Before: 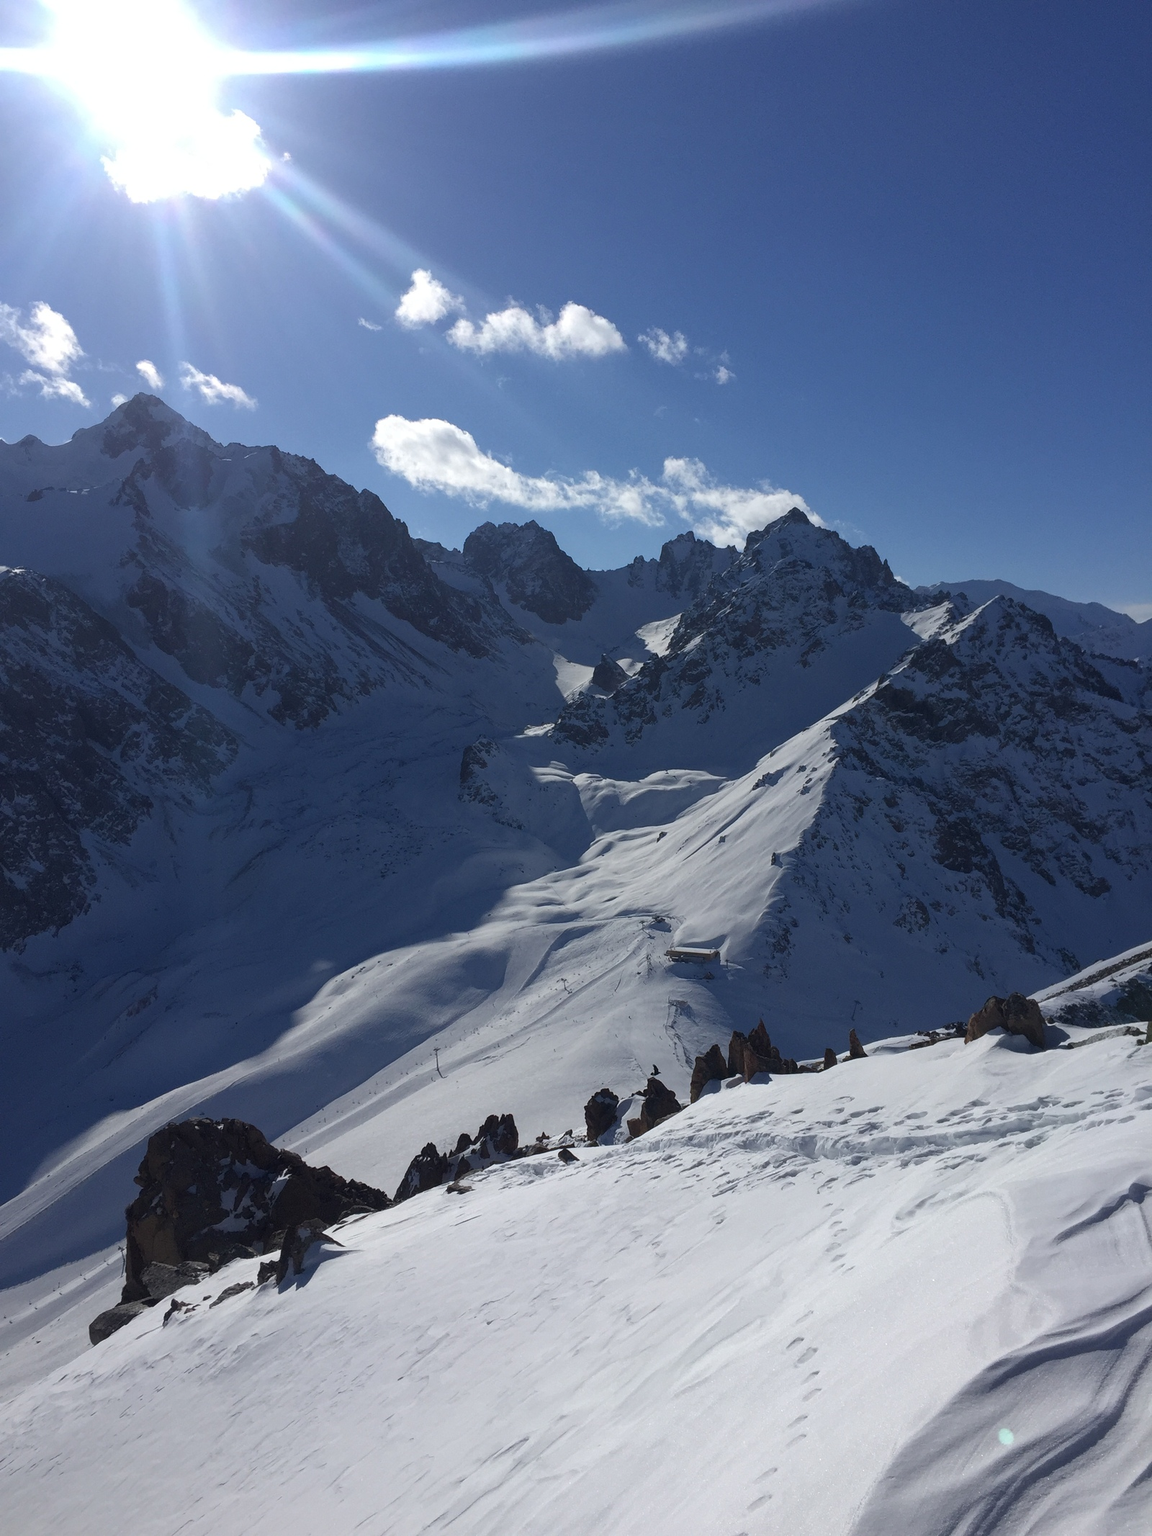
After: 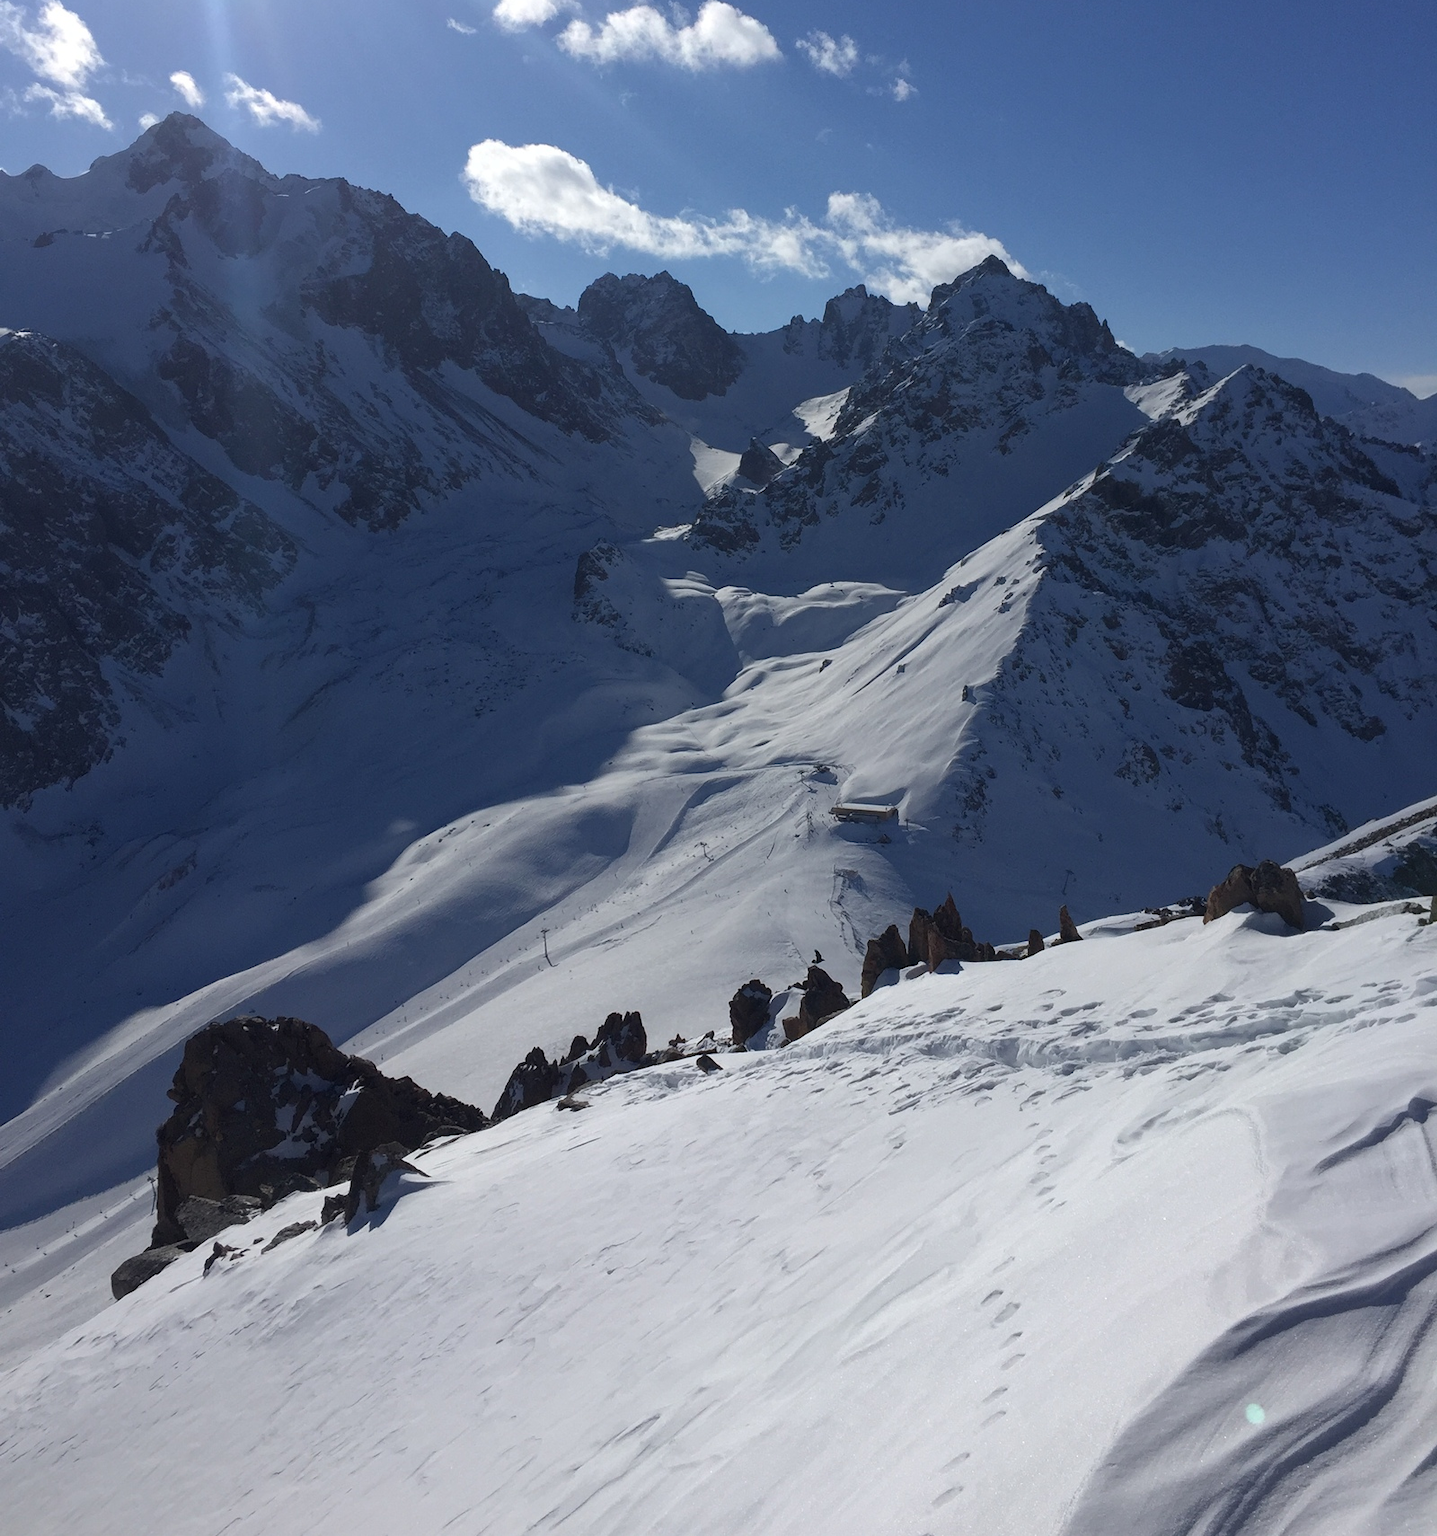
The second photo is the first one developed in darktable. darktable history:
crop and rotate: top 19.808%
